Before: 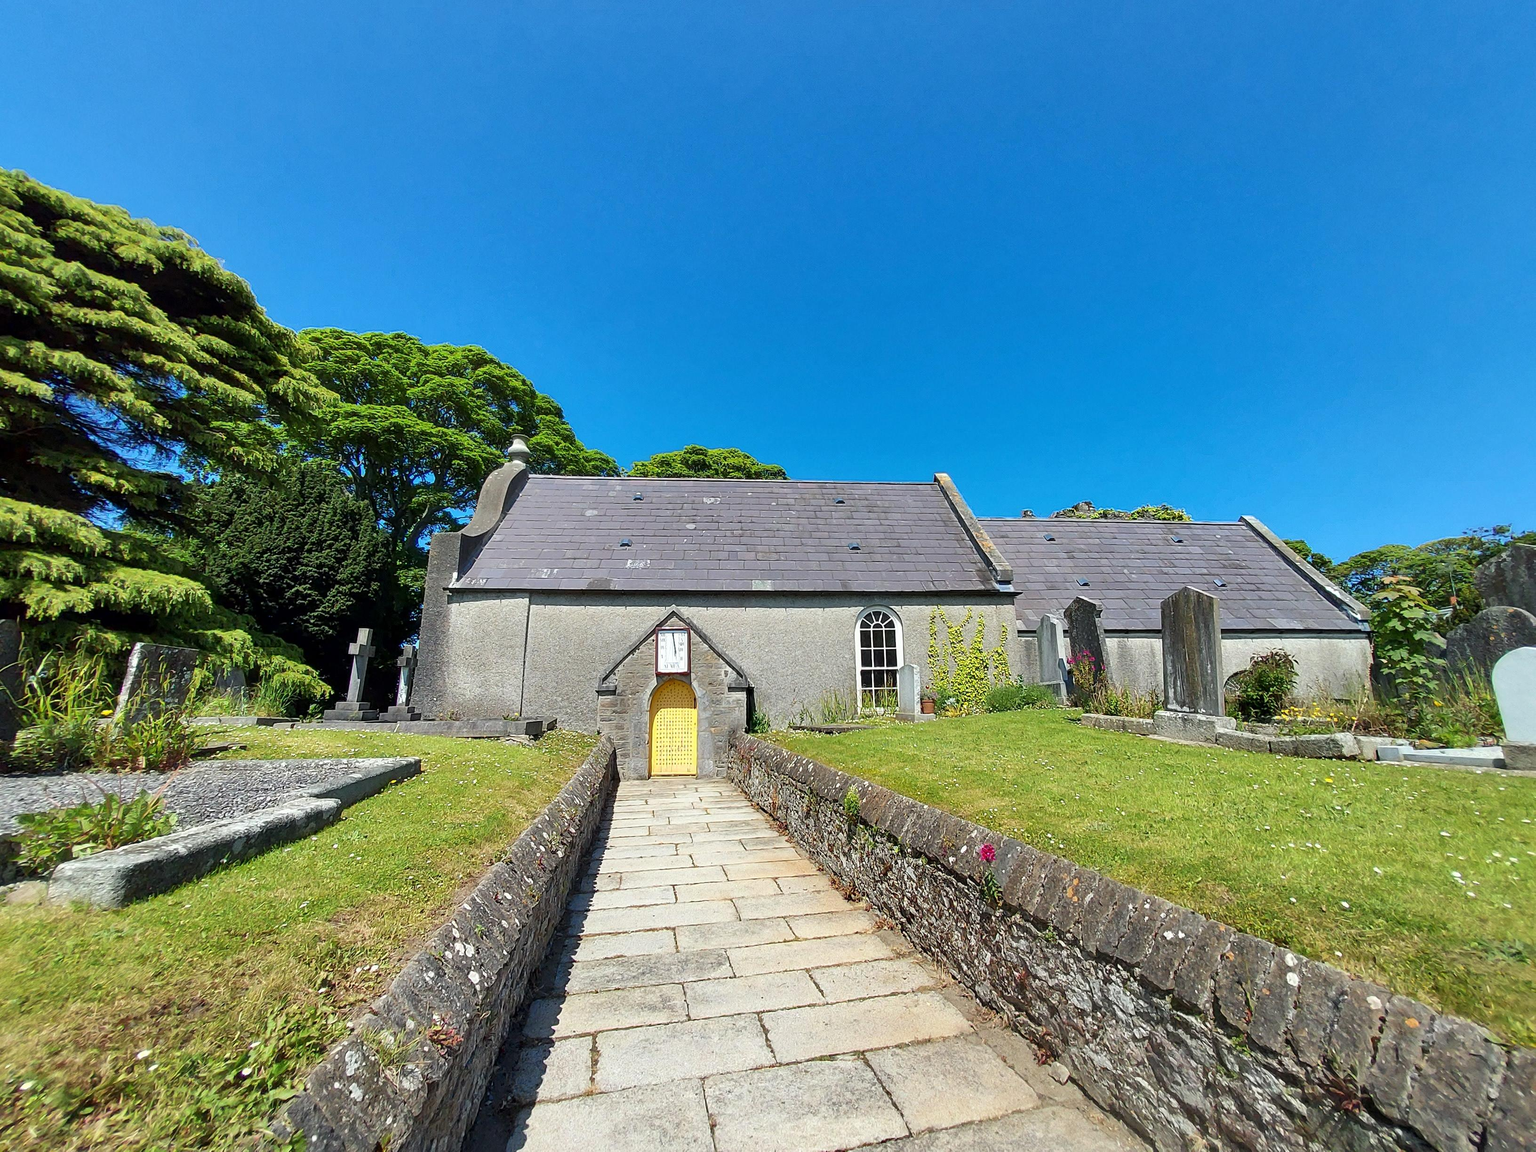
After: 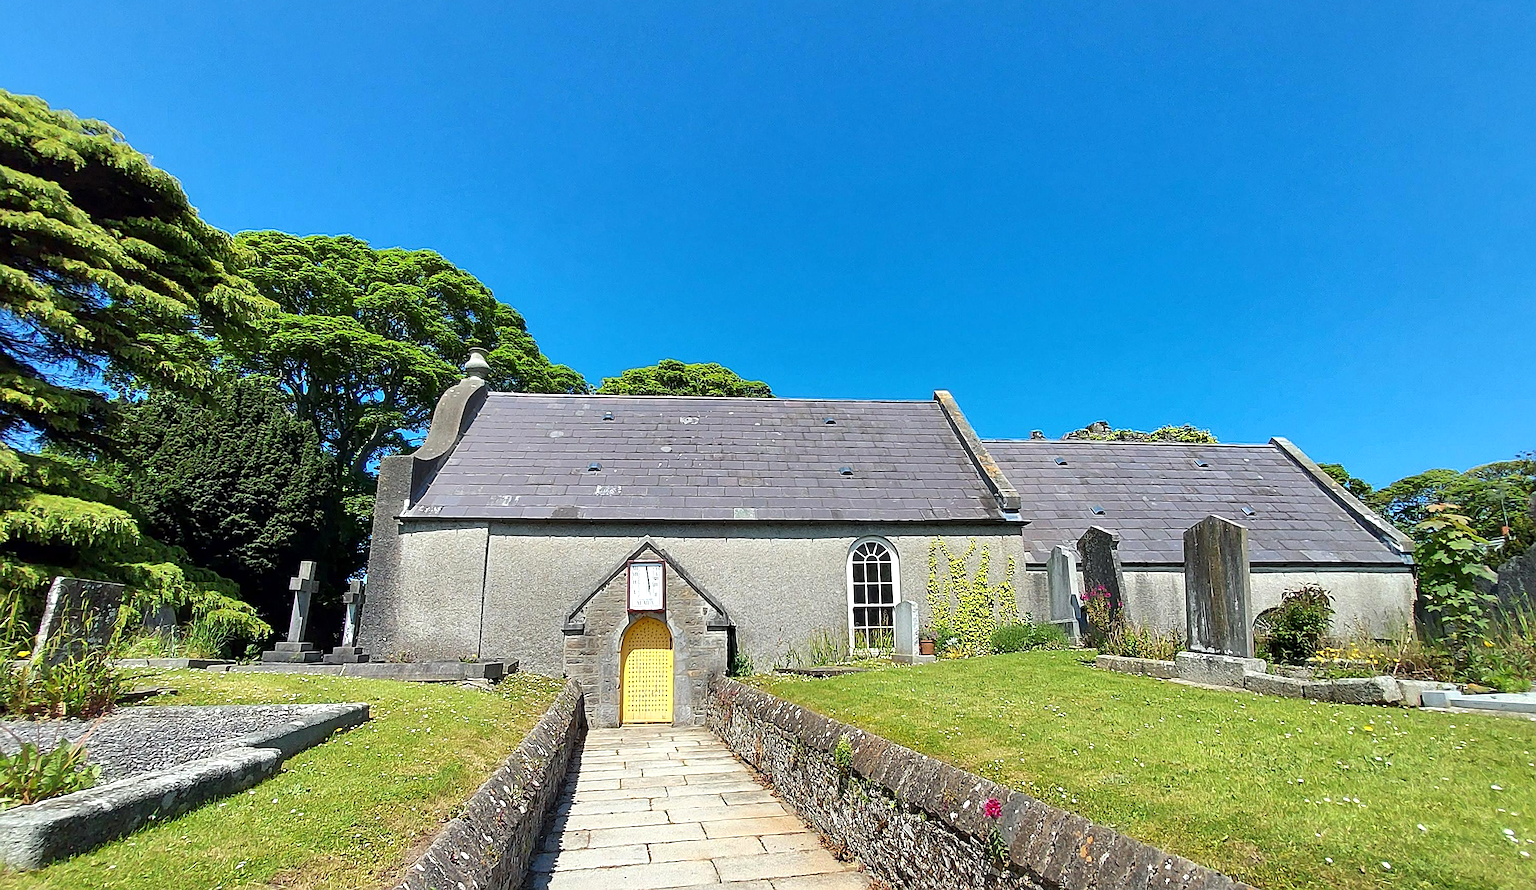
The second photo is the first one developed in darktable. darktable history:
exposure: exposure 0.178 EV, compensate exposure bias true, compensate highlight preservation false
sharpen: on, module defaults
crop: left 5.596%, top 10.314%, right 3.534%, bottom 19.395%
